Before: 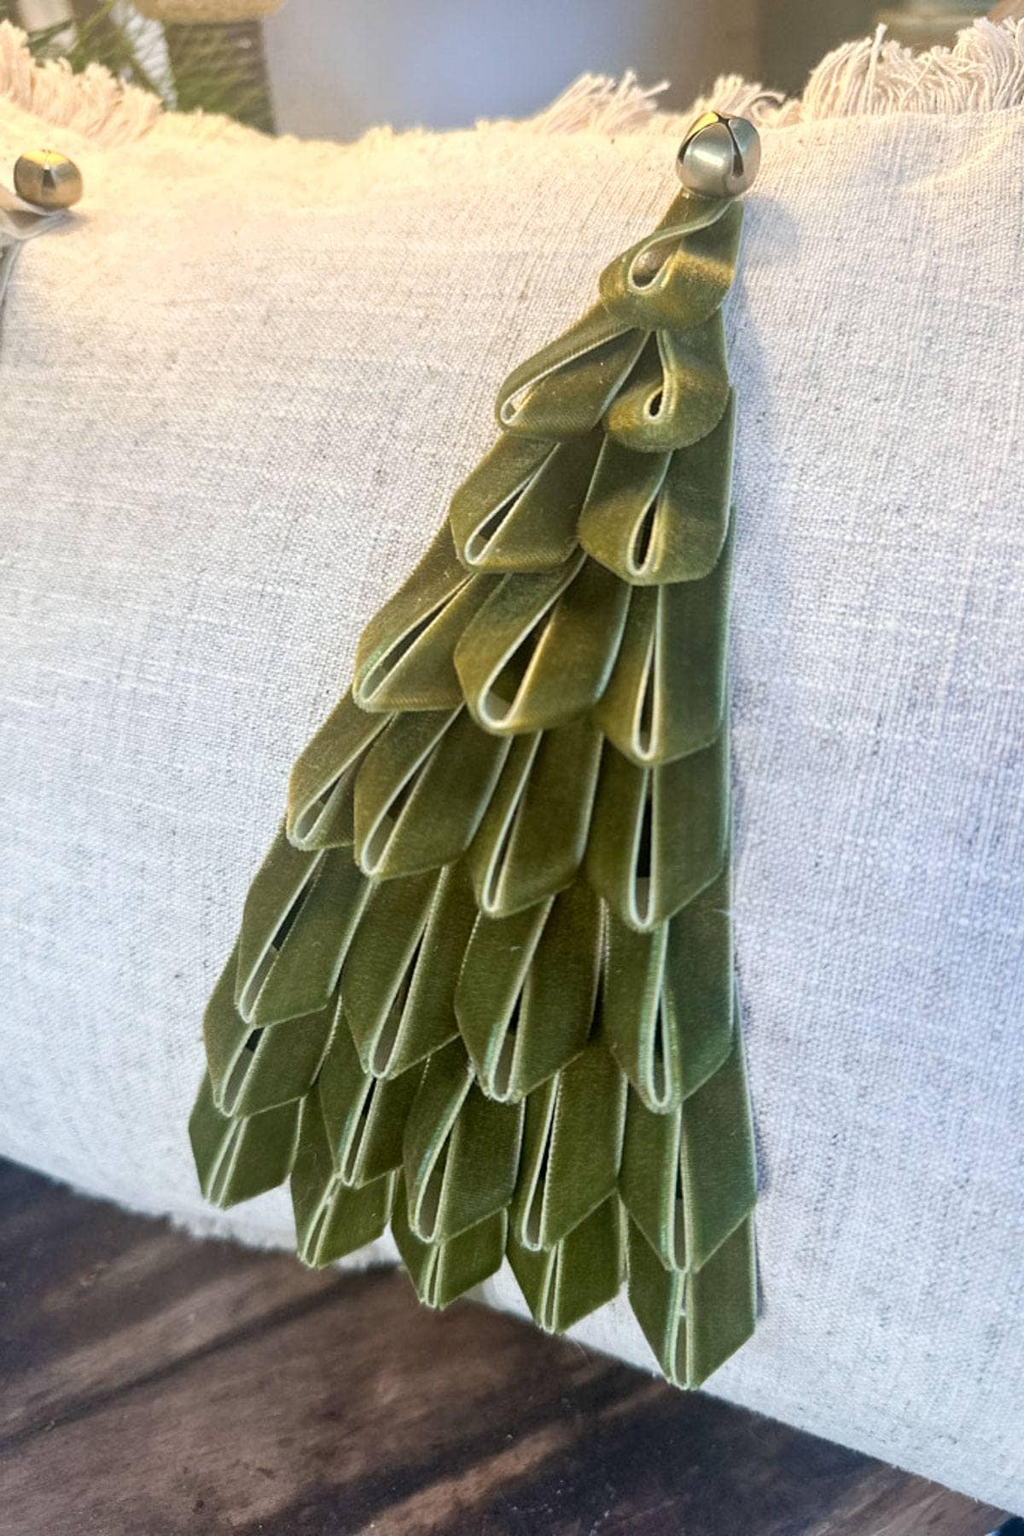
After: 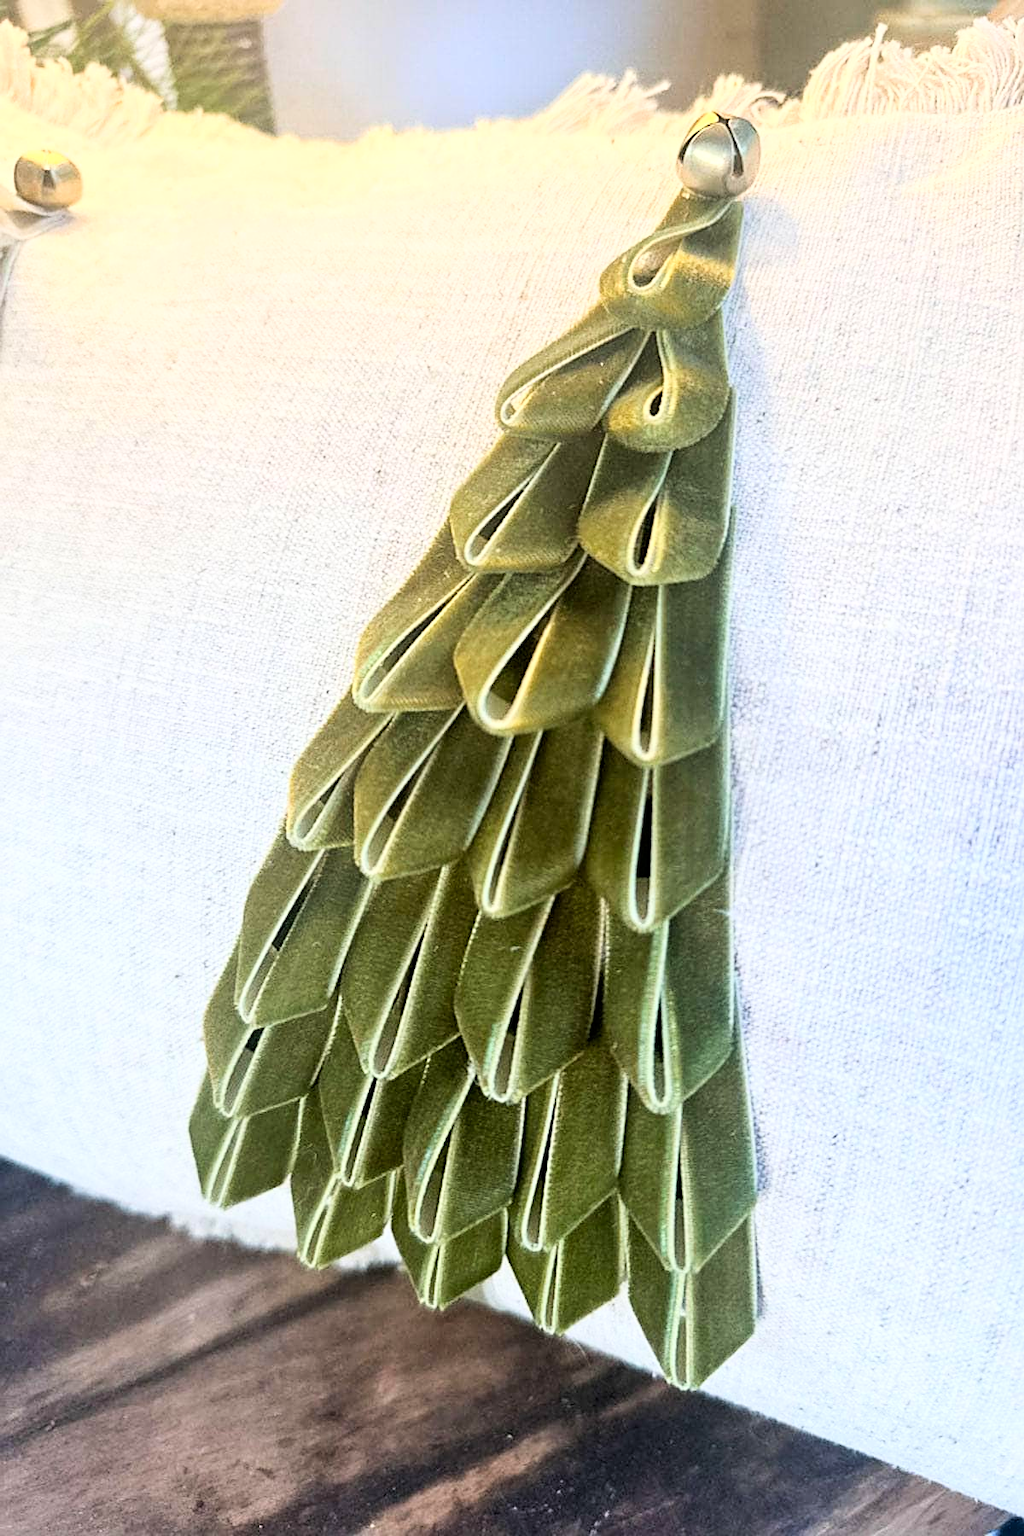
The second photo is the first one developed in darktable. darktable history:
exposure: black level correction 0.001, compensate exposure bias true, compensate highlight preservation false
base curve: curves: ch0 [(0, 0) (0.005, 0.002) (0.15, 0.3) (0.4, 0.7) (0.75, 0.95) (1, 1)]
sharpen: on, module defaults
